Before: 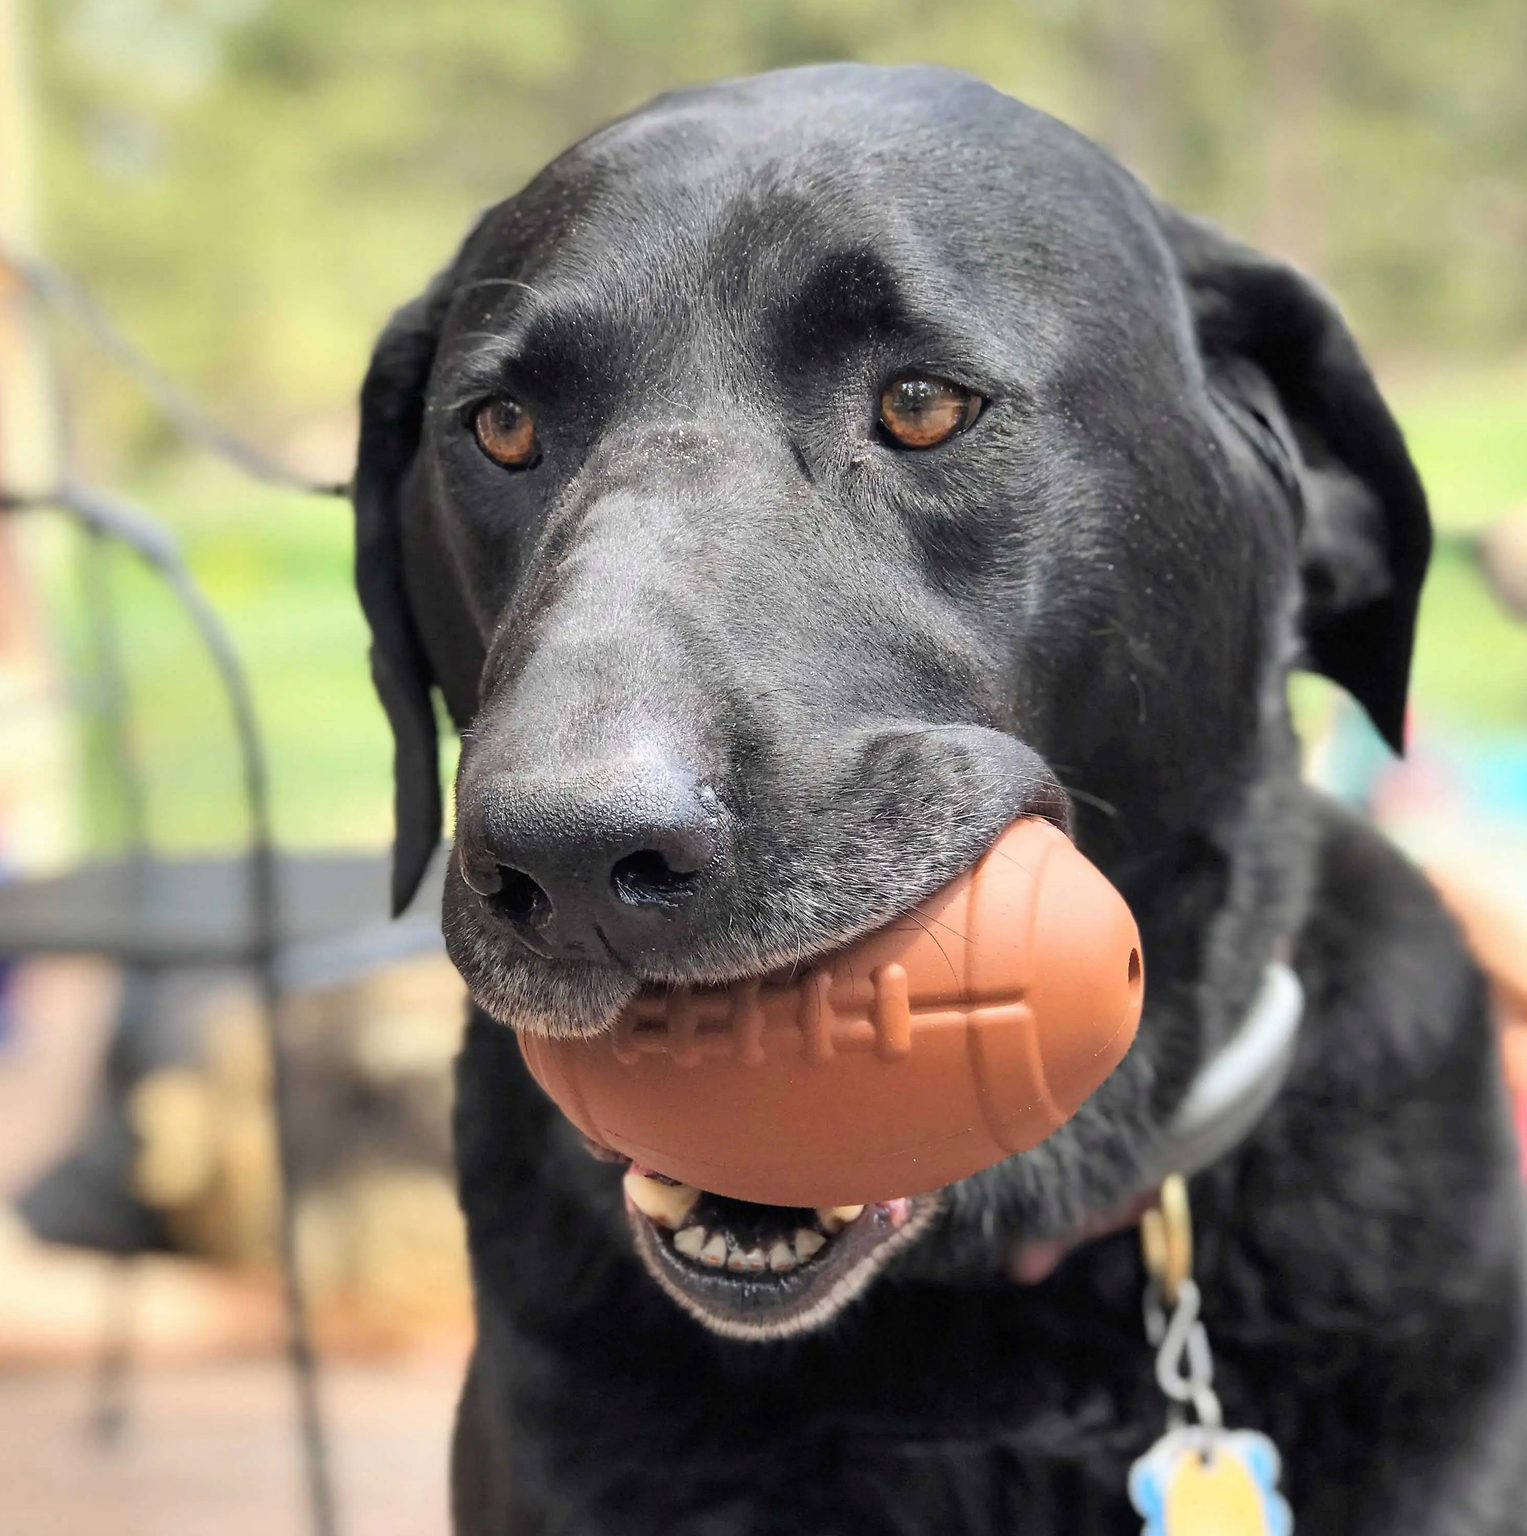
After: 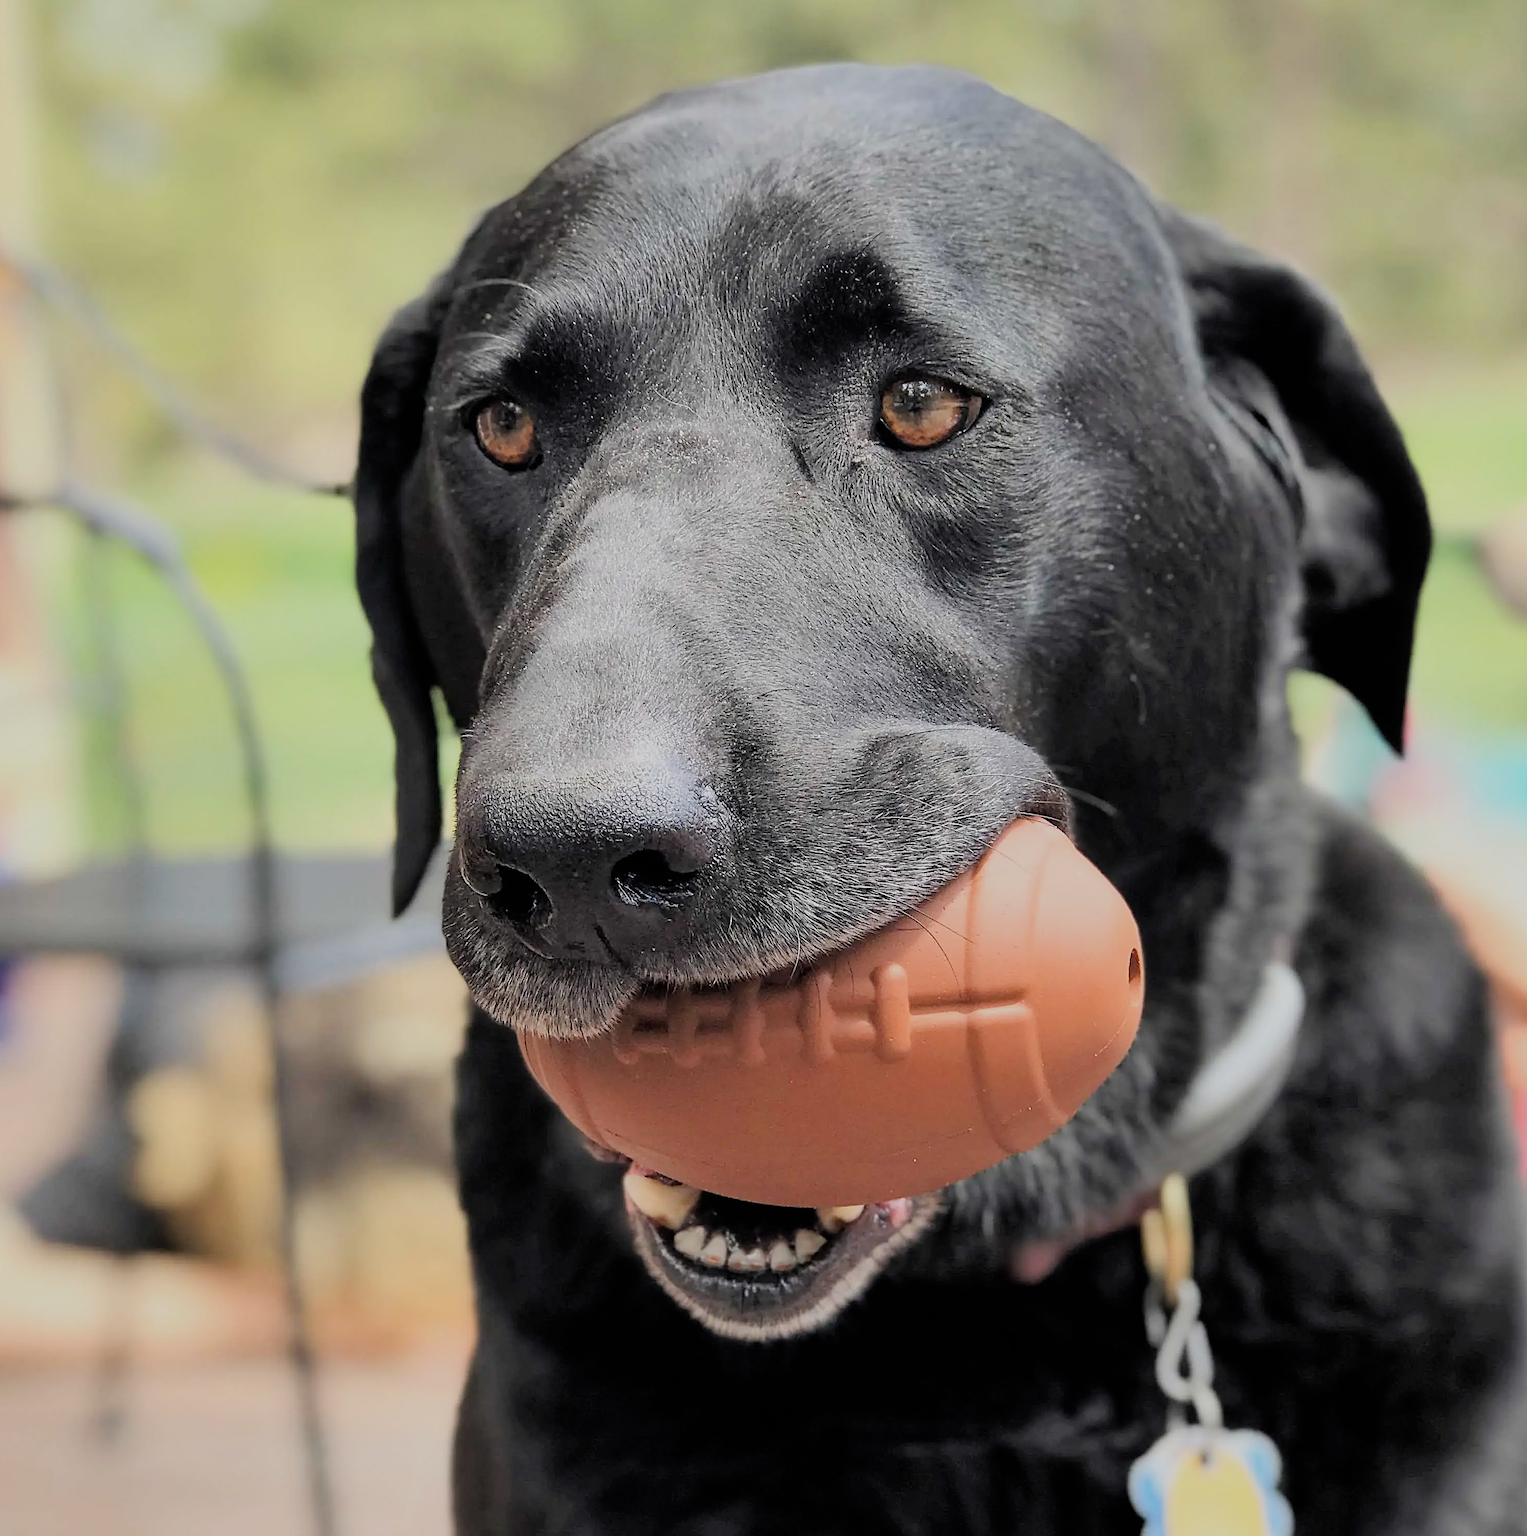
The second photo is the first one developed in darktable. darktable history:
filmic rgb: black relative exposure -7.37 EV, white relative exposure 5.09 EV, hardness 3.2
shadows and highlights: radius 334.39, shadows 64.94, highlights 5.59, compress 87.66%, soften with gaussian
sharpen: on, module defaults
